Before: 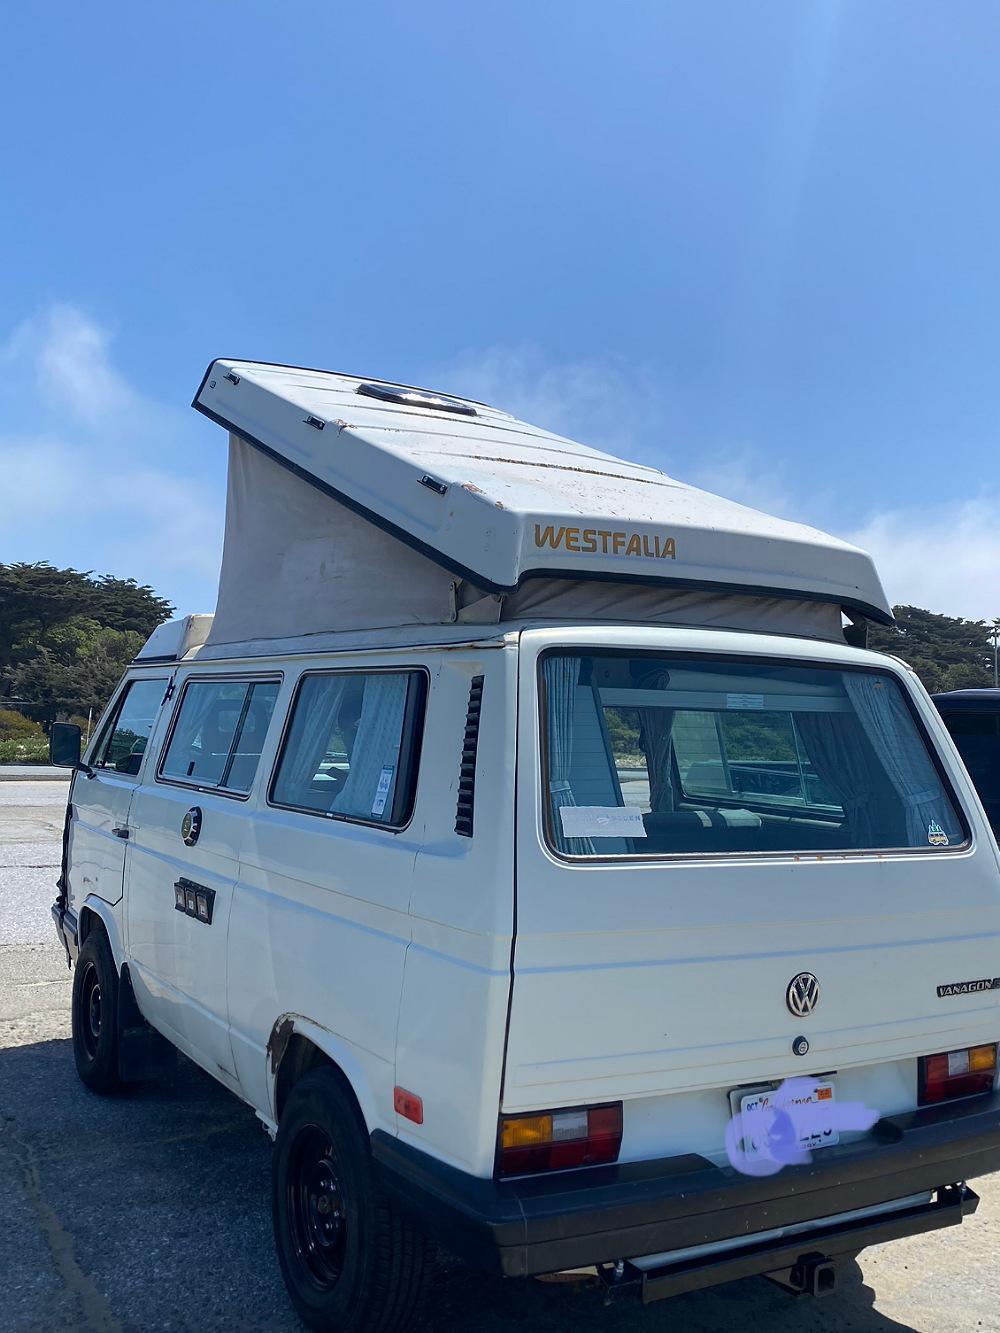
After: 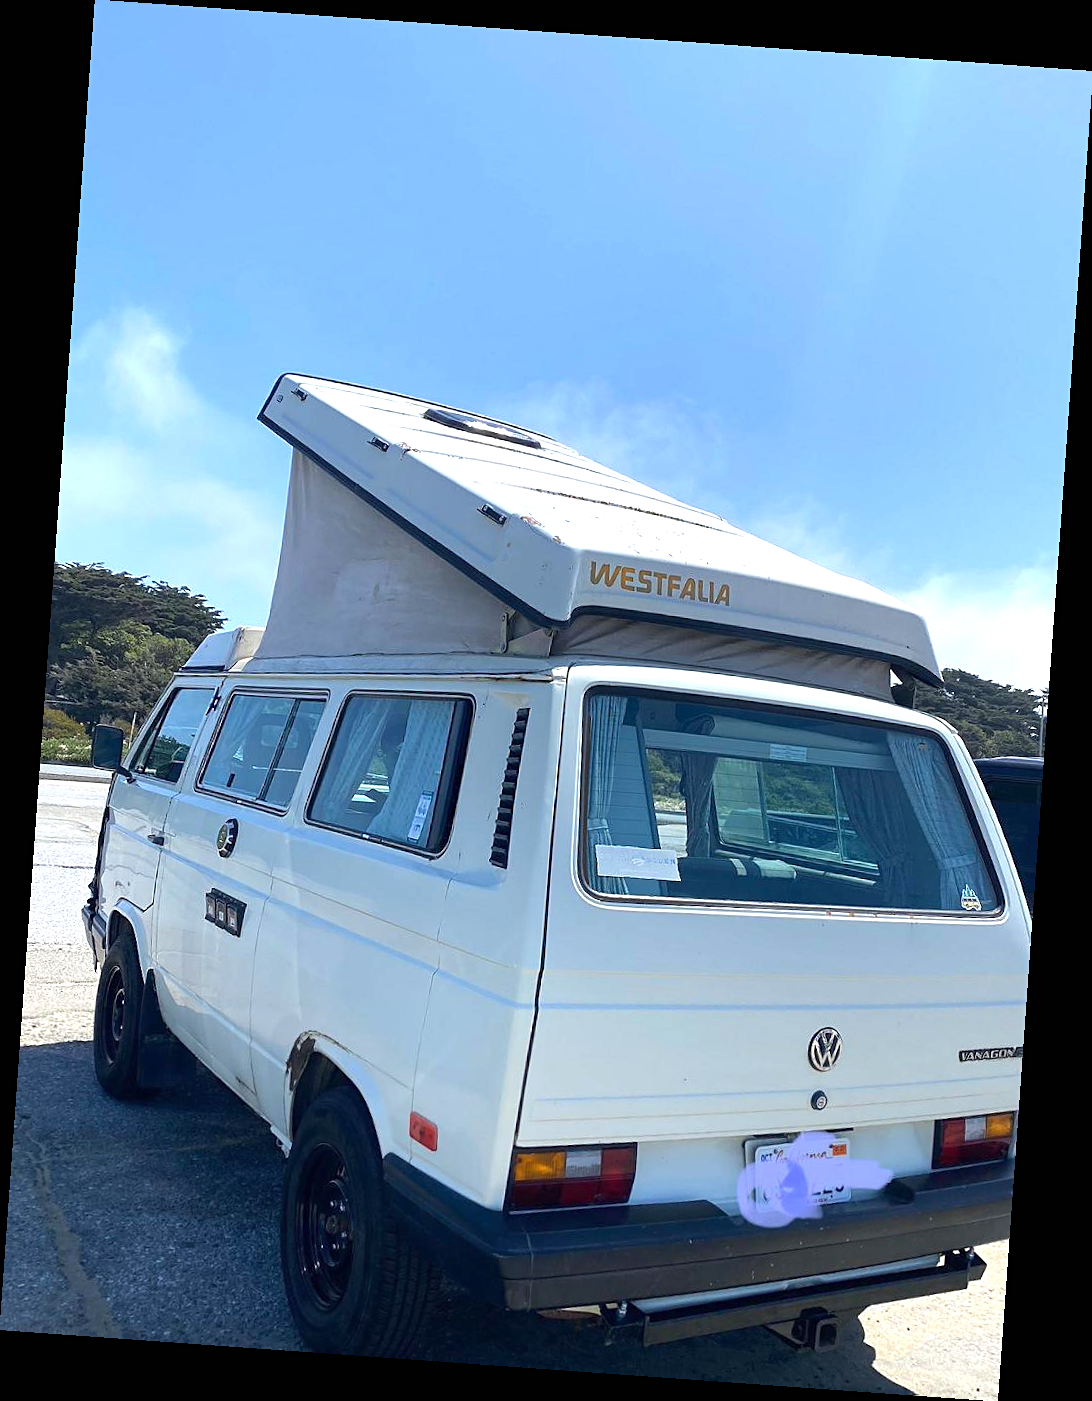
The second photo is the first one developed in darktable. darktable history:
sharpen: amount 0.2
rotate and perspective: rotation 4.1°, automatic cropping off
exposure: black level correction 0, exposure 0.7 EV, compensate exposure bias true, compensate highlight preservation false
